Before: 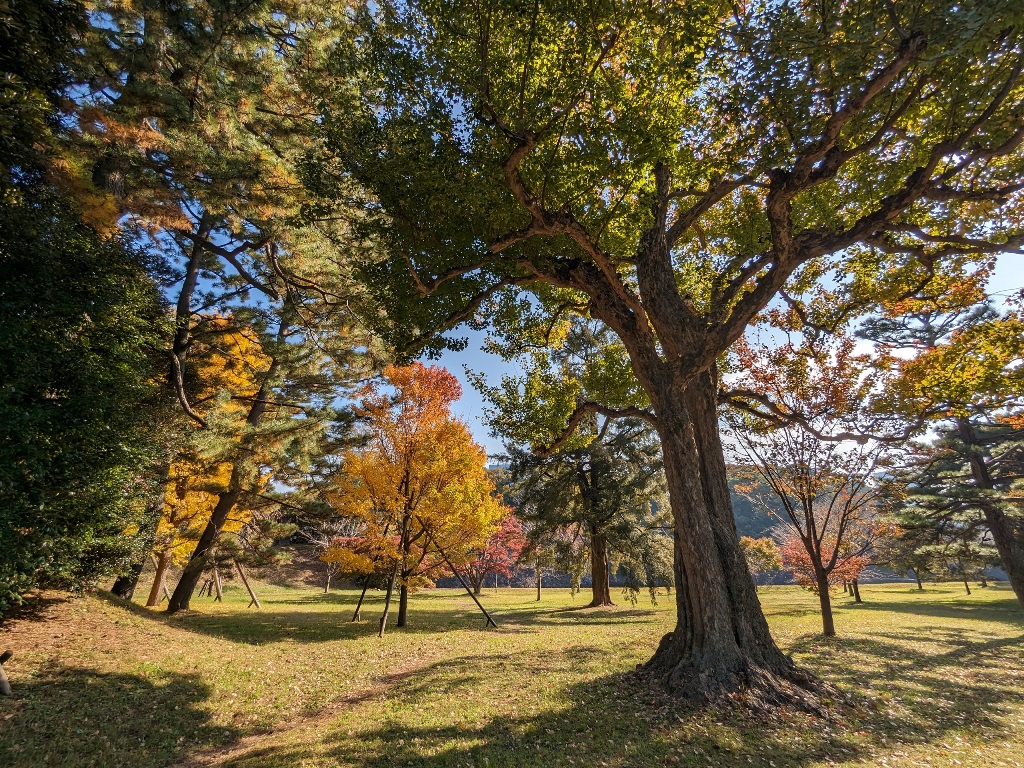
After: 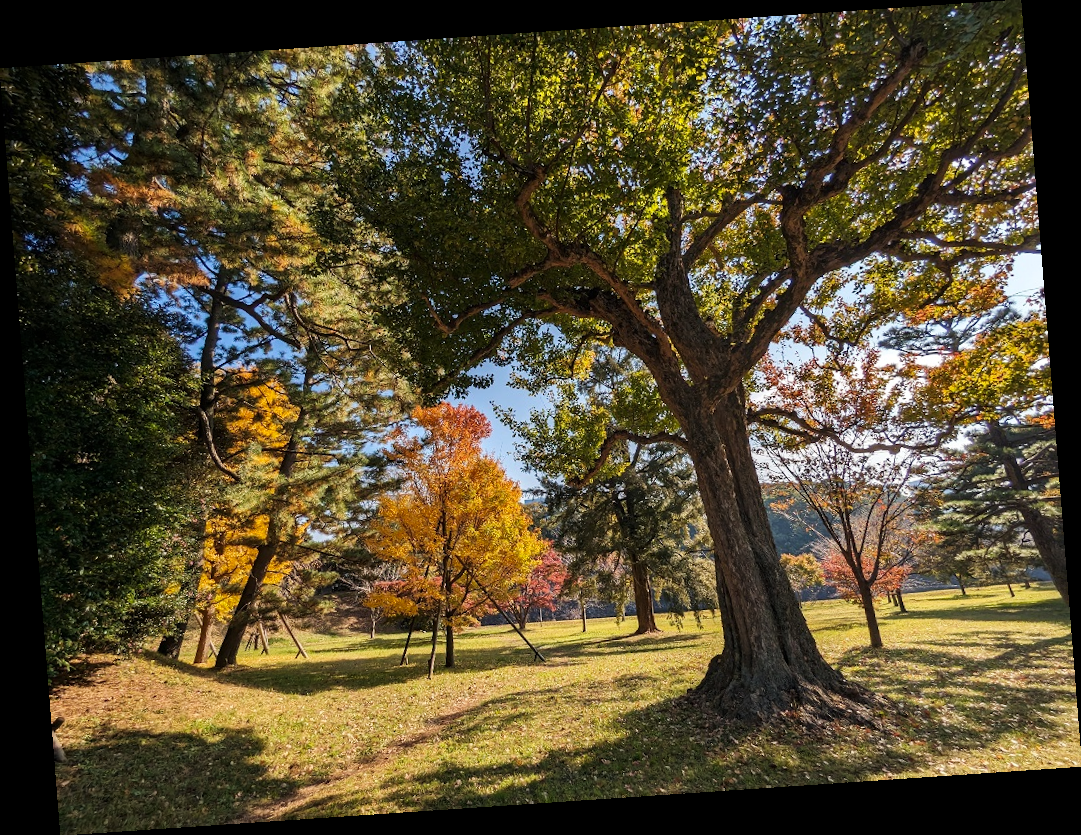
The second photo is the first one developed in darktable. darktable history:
exposure: exposure 0 EV, compensate highlight preservation false
tone curve: curves: ch0 [(0, 0) (0.08, 0.06) (0.17, 0.14) (0.5, 0.5) (0.83, 0.86) (0.92, 0.94) (1, 1)], preserve colors none
rotate and perspective: rotation -4.2°, shear 0.006, automatic cropping off
